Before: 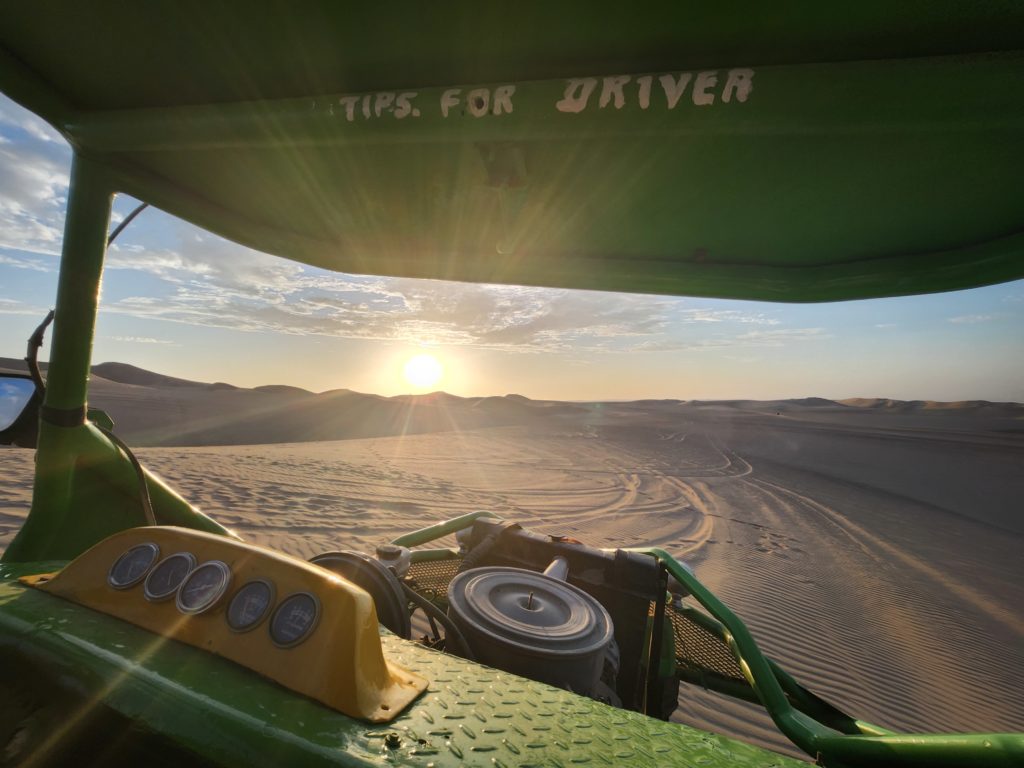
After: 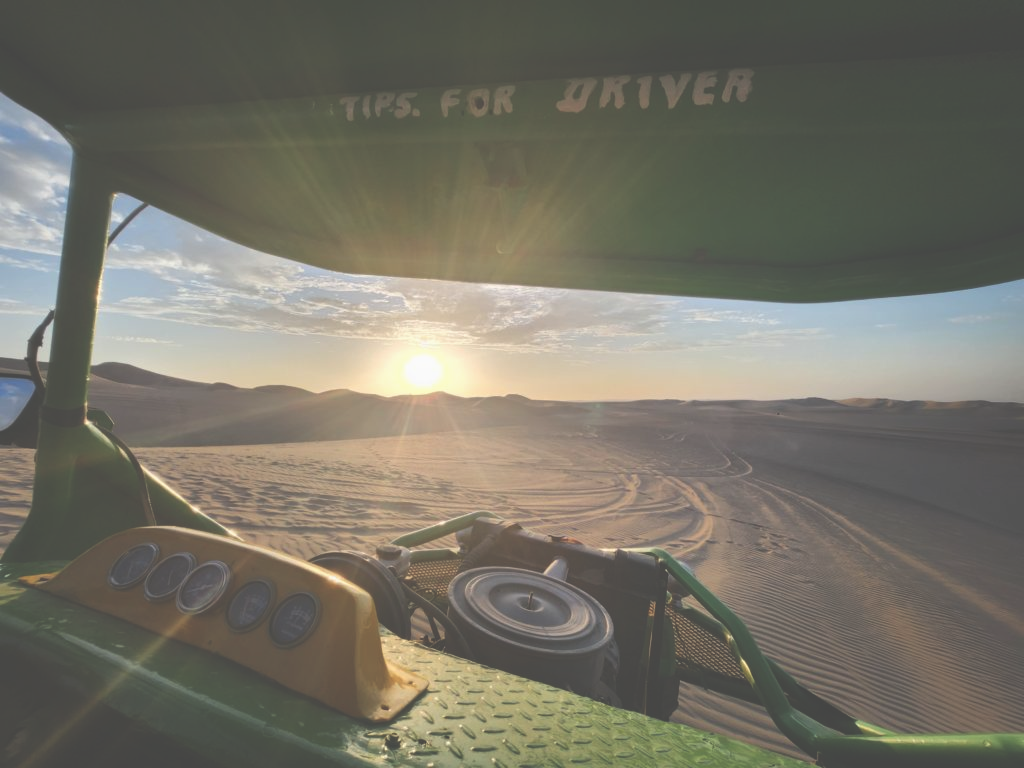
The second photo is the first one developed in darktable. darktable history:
exposure: black level correction -0.061, exposure -0.049 EV, compensate exposure bias true, compensate highlight preservation false
